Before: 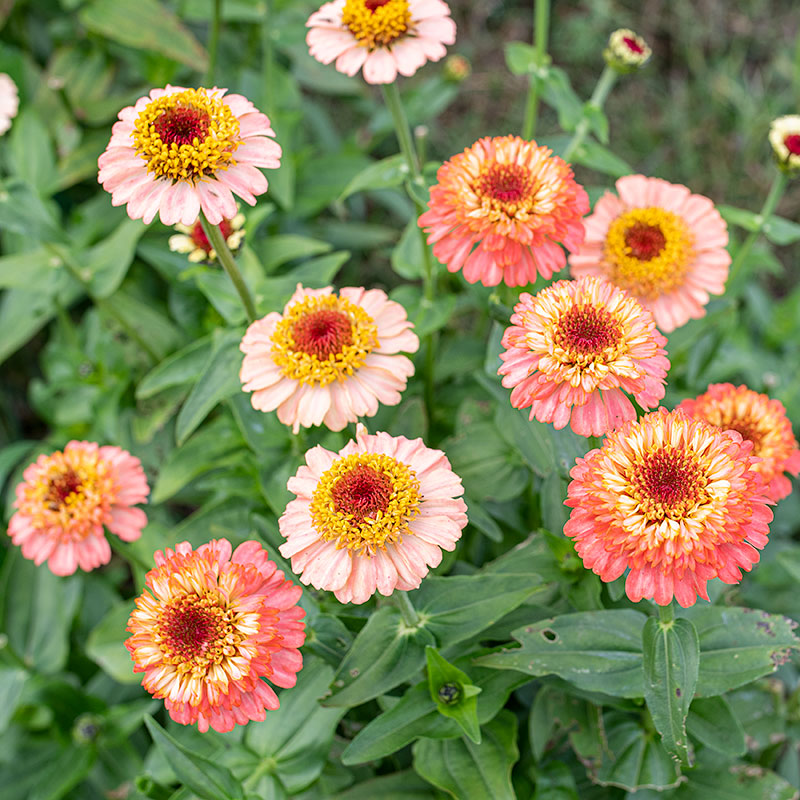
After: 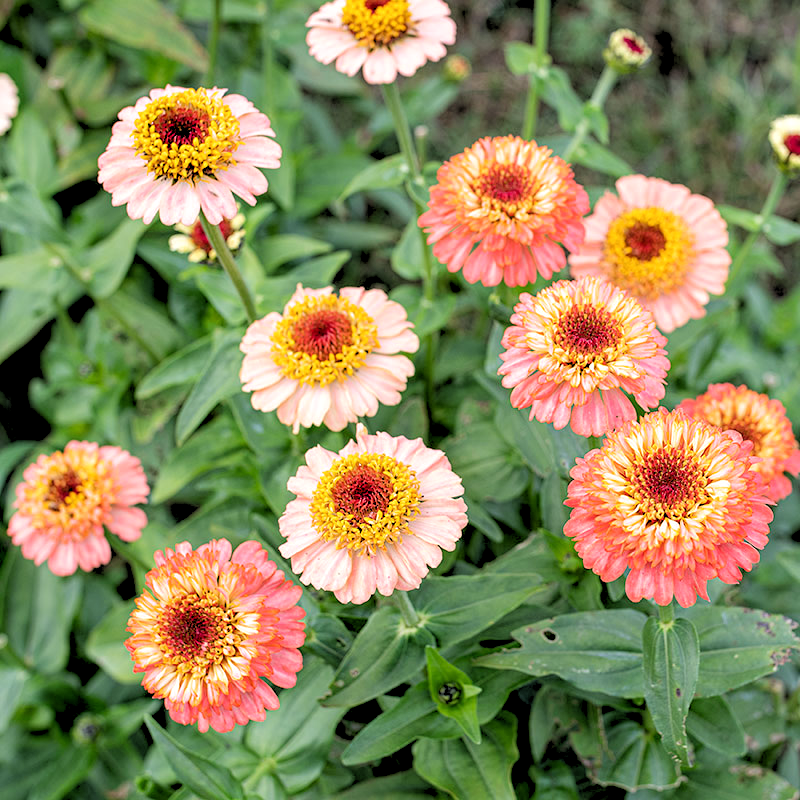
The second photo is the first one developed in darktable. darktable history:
base curve: curves: ch0 [(0, 0) (0.283, 0.295) (1, 1)], preserve colors none
rgb levels: levels [[0.029, 0.461, 0.922], [0, 0.5, 1], [0, 0.5, 1]]
shadows and highlights: shadows 30.86, highlights 0, soften with gaussian
